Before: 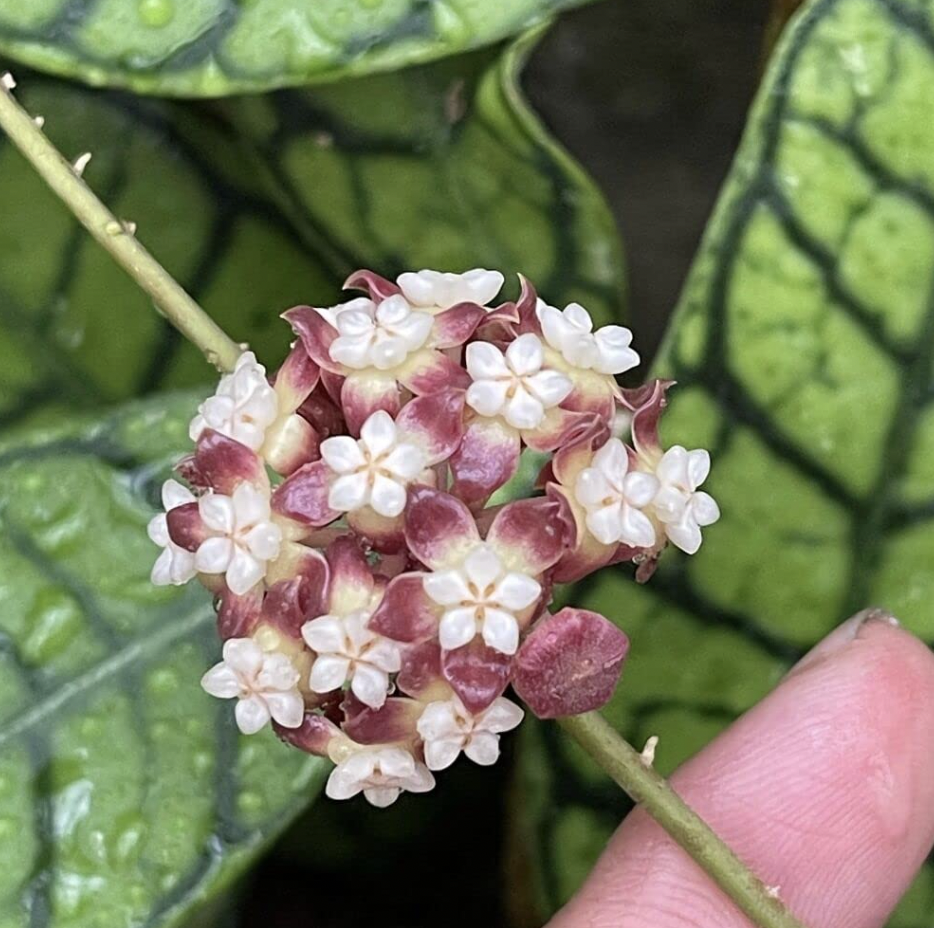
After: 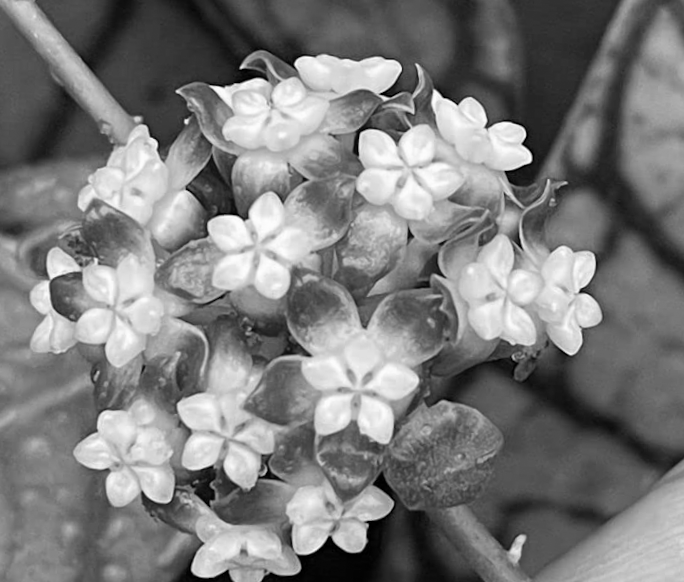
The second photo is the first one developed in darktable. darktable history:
crop and rotate: angle -3.66°, left 9.919%, top 21.317%, right 12.24%, bottom 12.026%
color calibration: output gray [0.21, 0.42, 0.37, 0], illuminant as shot in camera, x 0.358, y 0.373, temperature 4628.91 K
